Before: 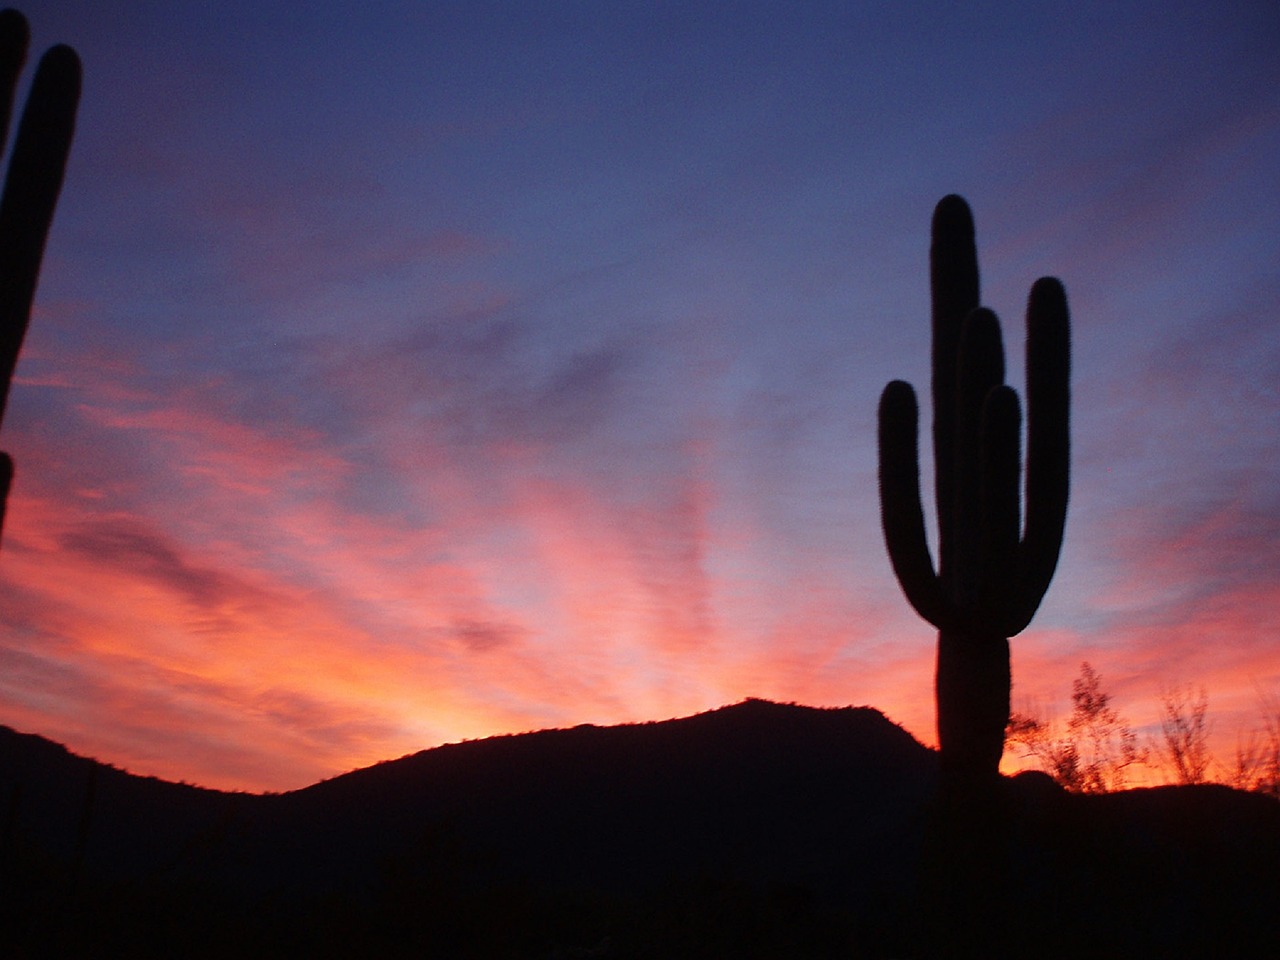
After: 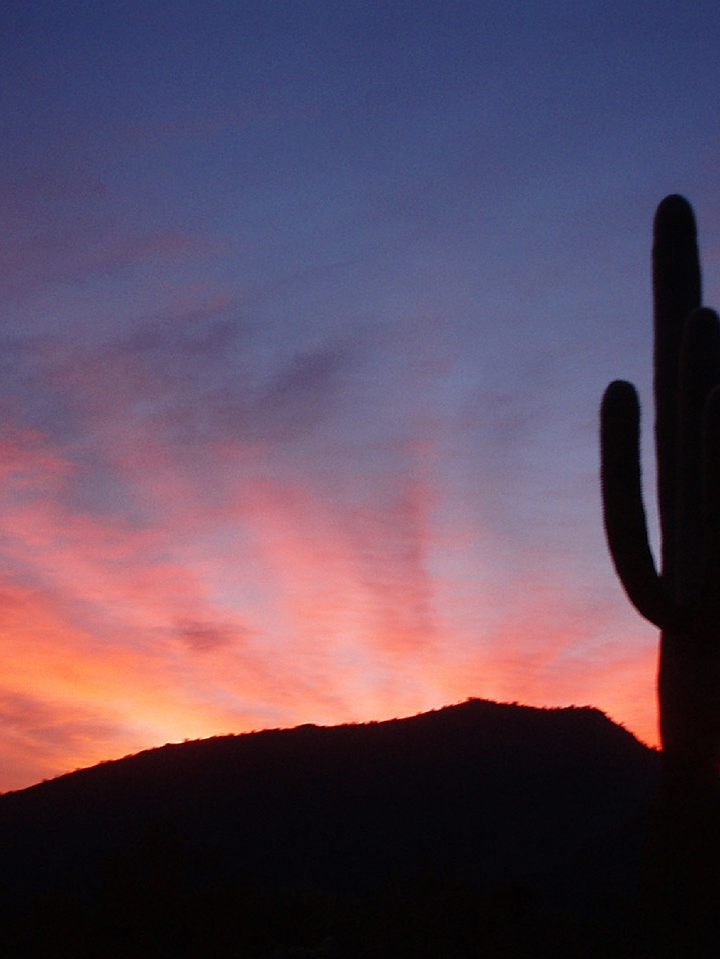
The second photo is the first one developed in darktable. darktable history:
crop: left 21.754%, right 21.984%, bottom 0.003%
